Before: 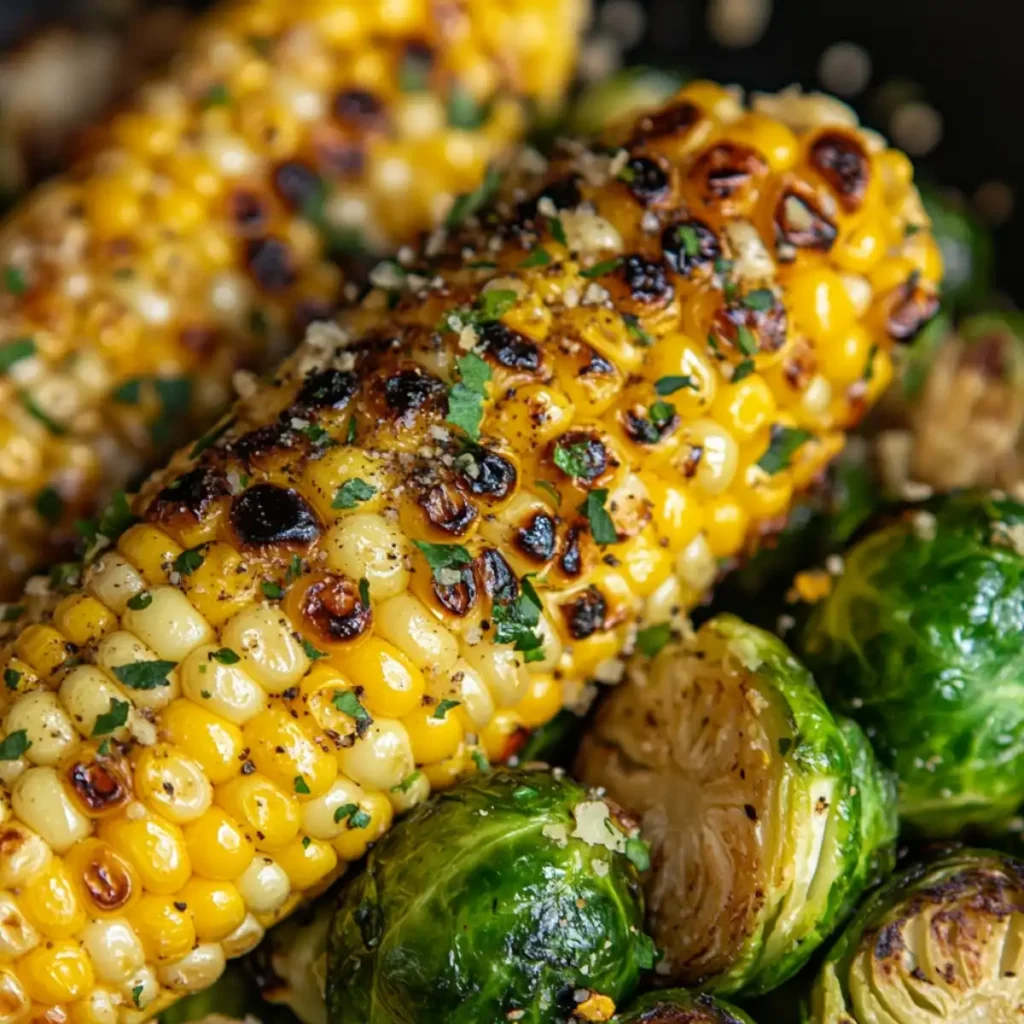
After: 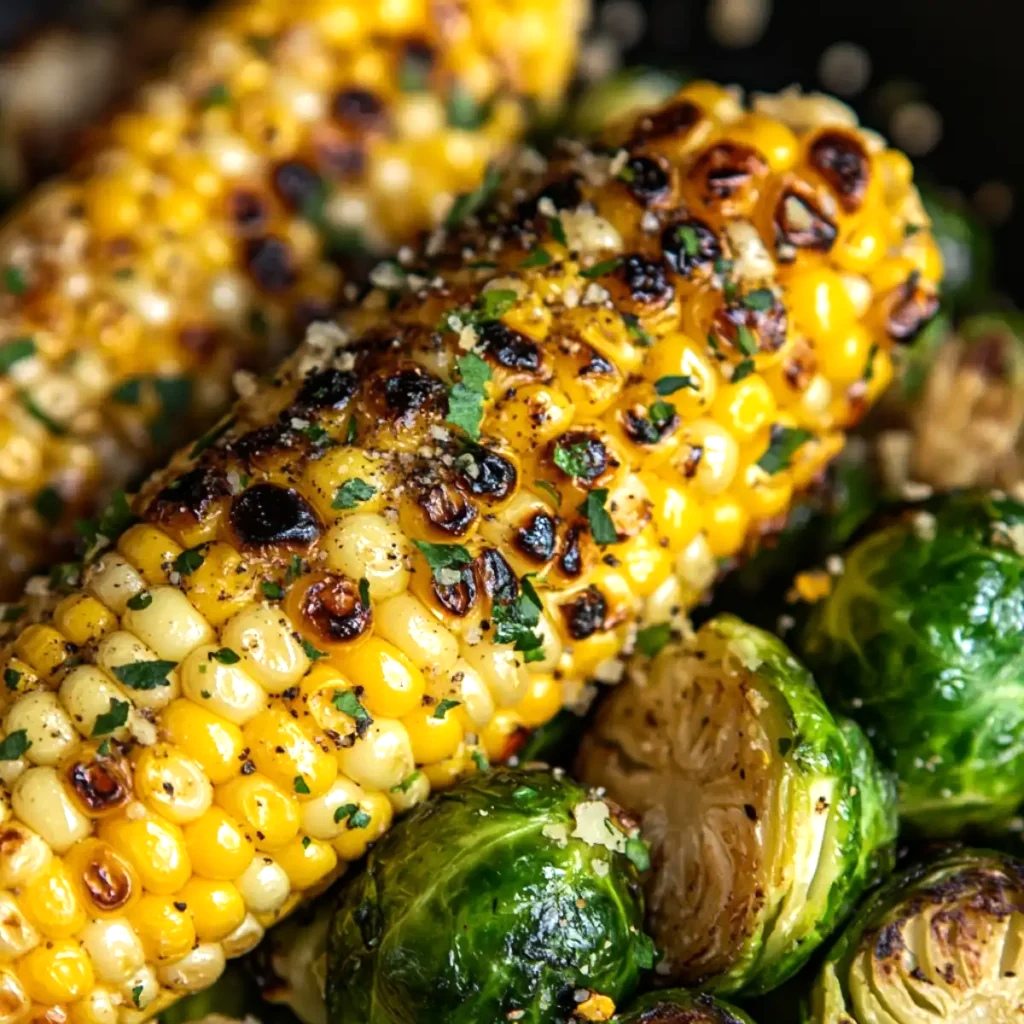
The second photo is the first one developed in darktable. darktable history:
tone equalizer: -8 EV -0.43 EV, -7 EV -0.376 EV, -6 EV -0.368 EV, -5 EV -0.198 EV, -3 EV 0.224 EV, -2 EV 0.339 EV, -1 EV 0.368 EV, +0 EV 0.432 EV, edges refinement/feathering 500, mask exposure compensation -1.57 EV, preserve details no
